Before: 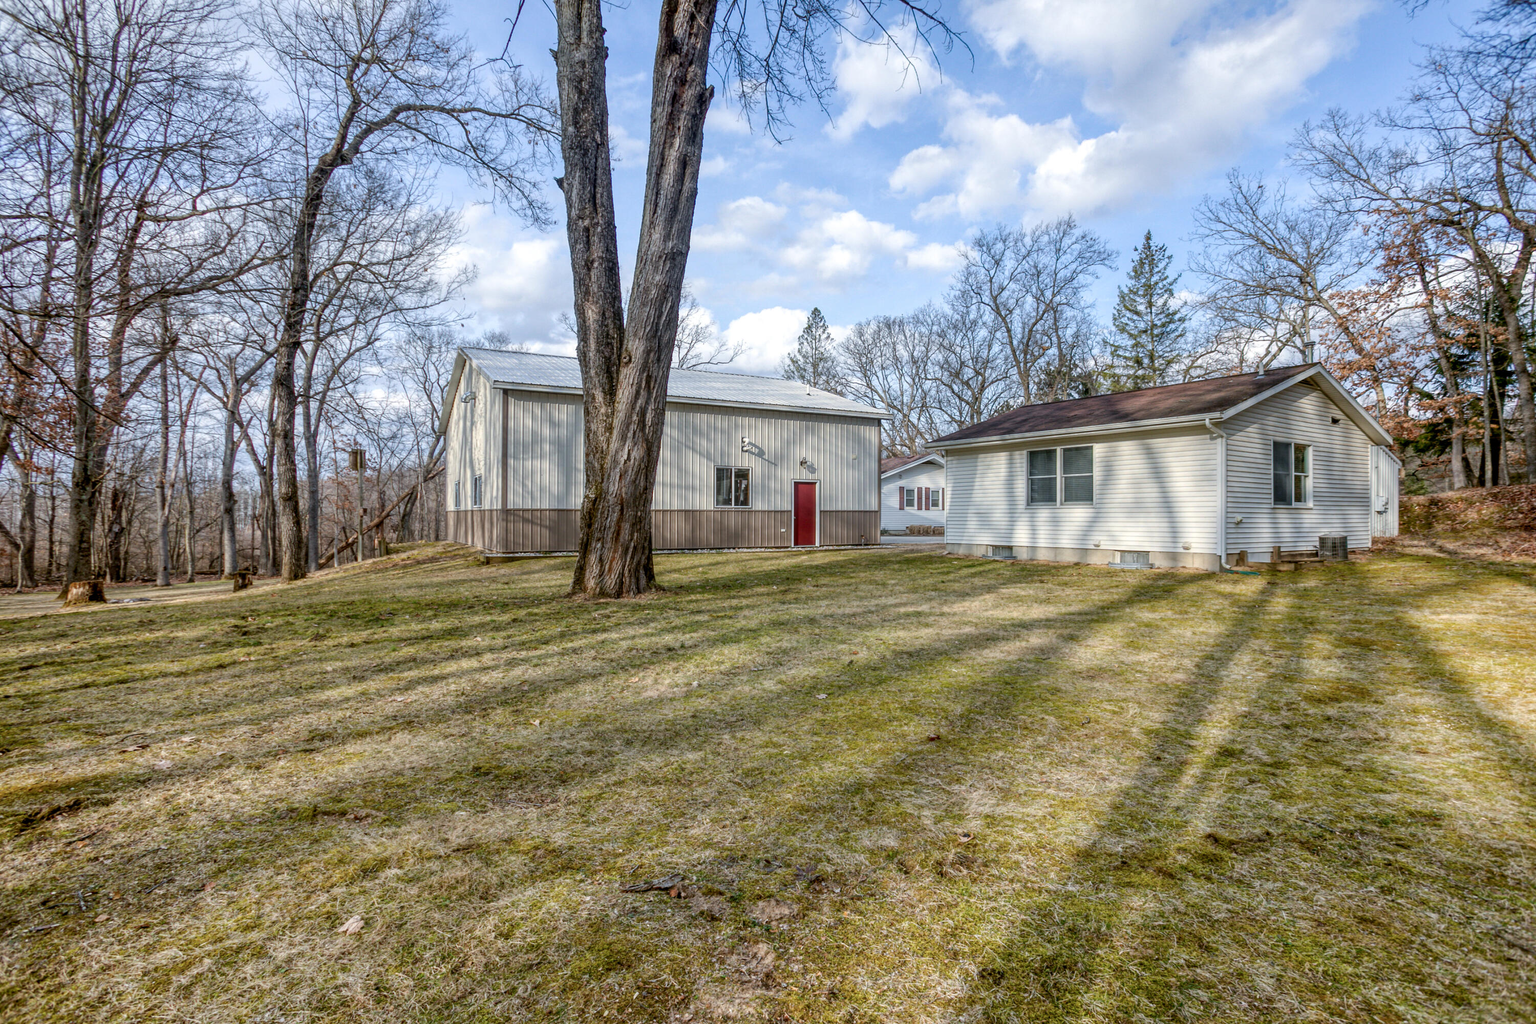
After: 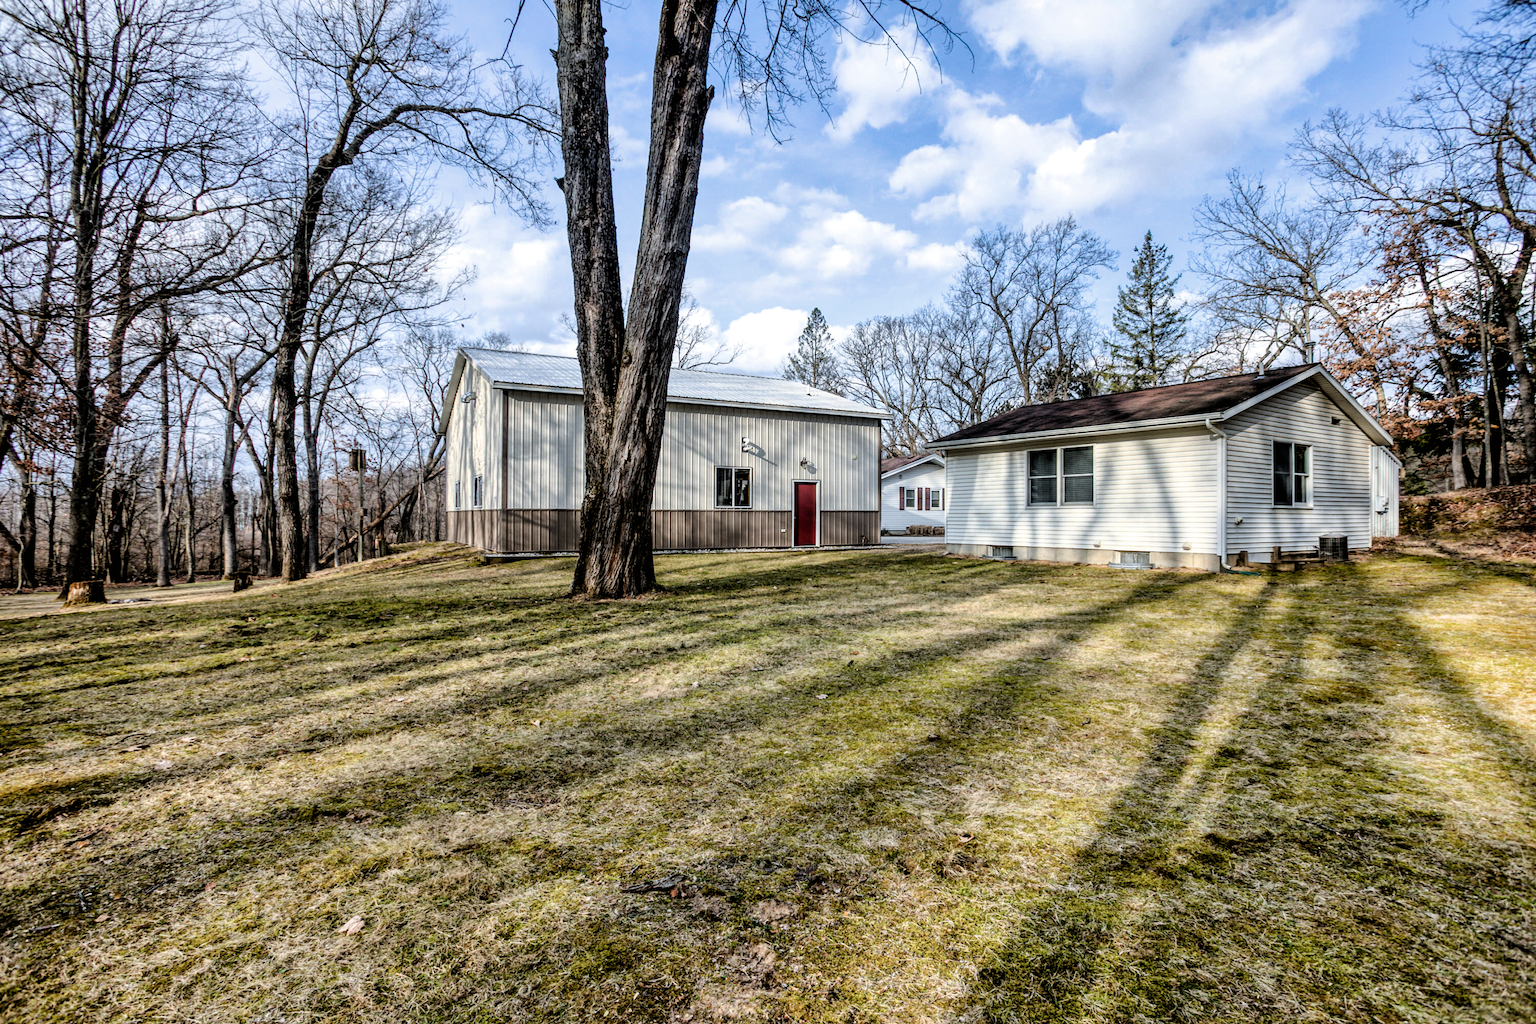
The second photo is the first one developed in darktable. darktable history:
filmic rgb: black relative exposure -3.75 EV, white relative exposure 2.4 EV, dynamic range scaling -50%, hardness 3.42, latitude 30%, contrast 1.8
contrast brightness saturation: saturation 0.1
shadows and highlights: shadows 30
